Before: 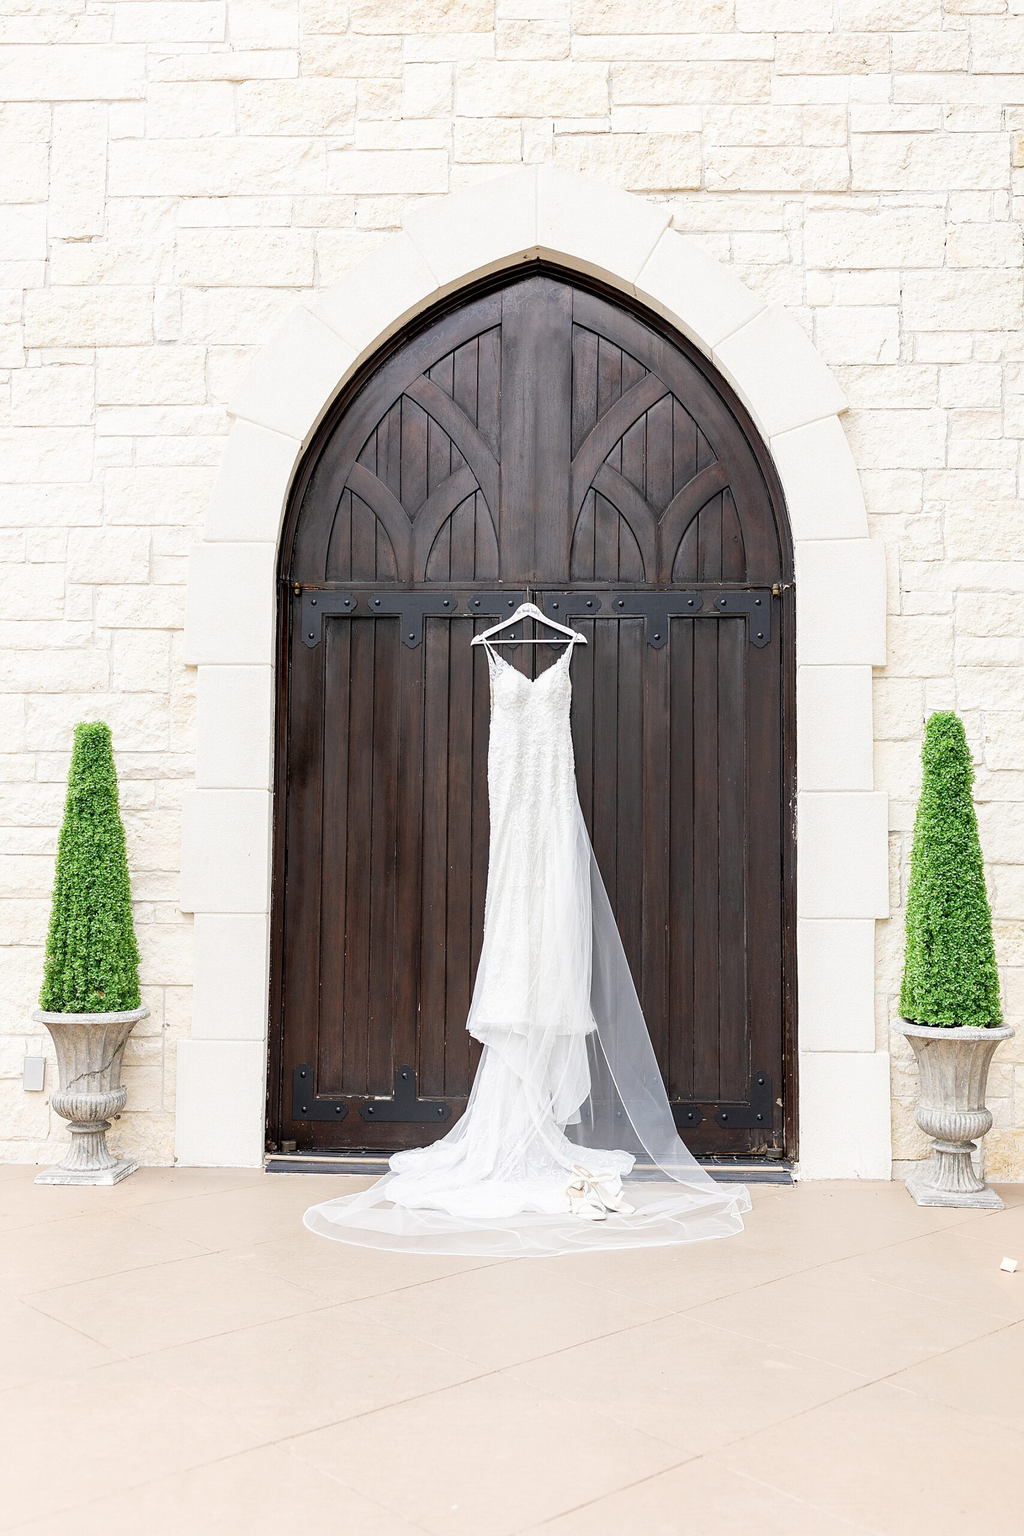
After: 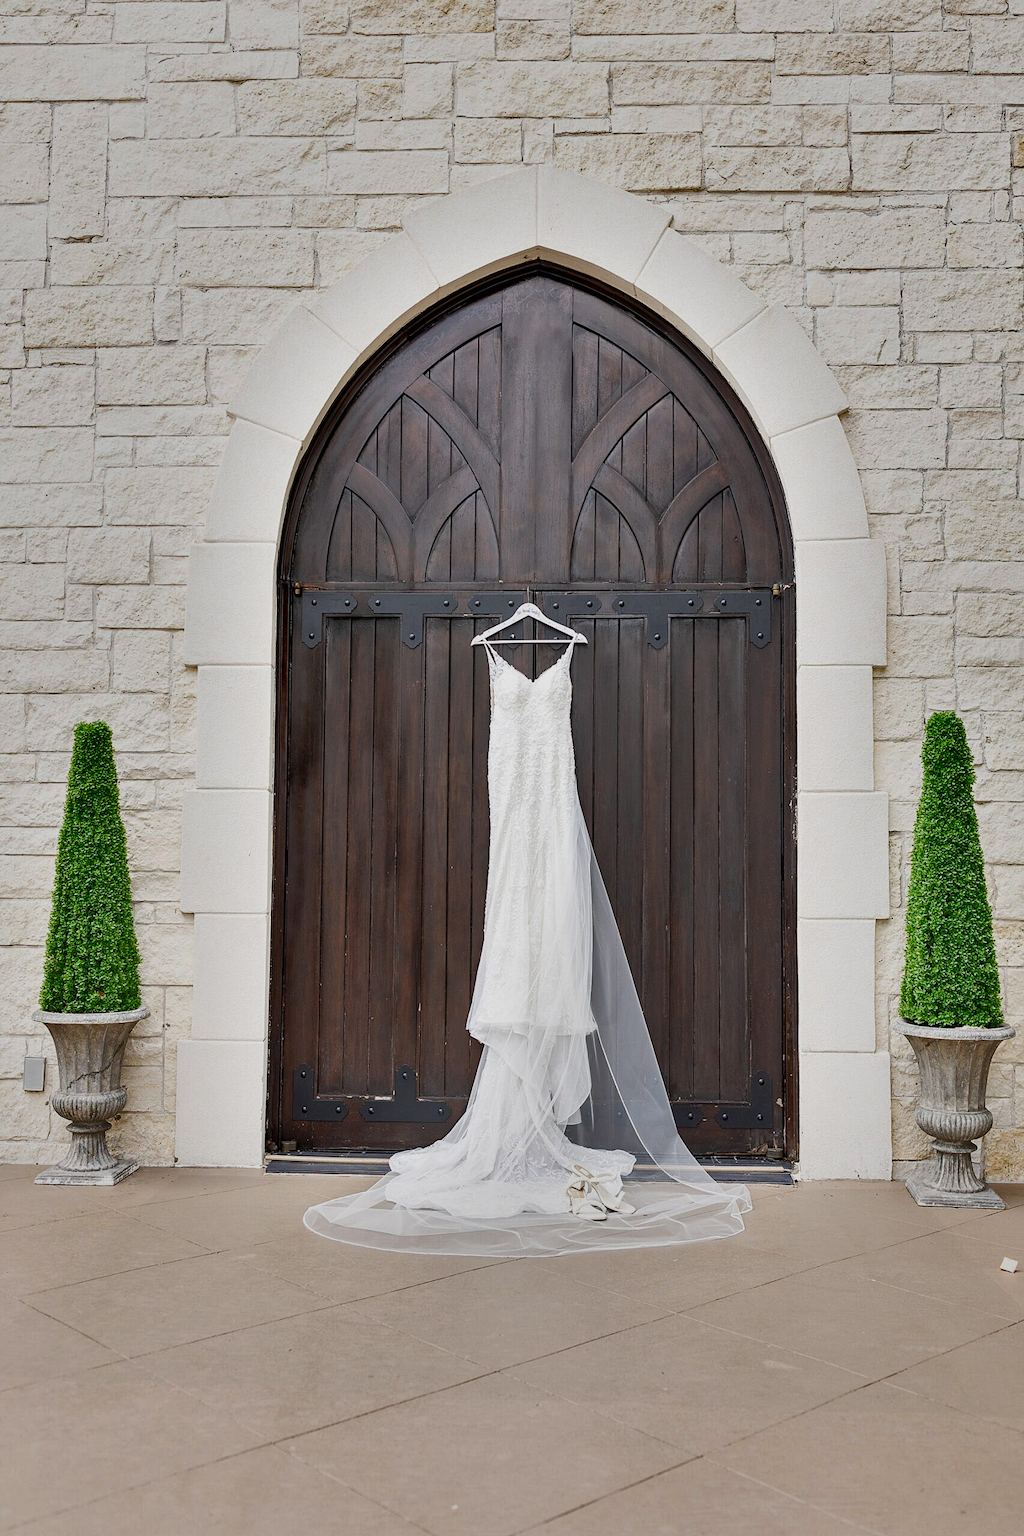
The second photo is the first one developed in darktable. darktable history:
shadows and highlights: shadows 79.46, white point adjustment -8.94, highlights -61.49, soften with gaussian
